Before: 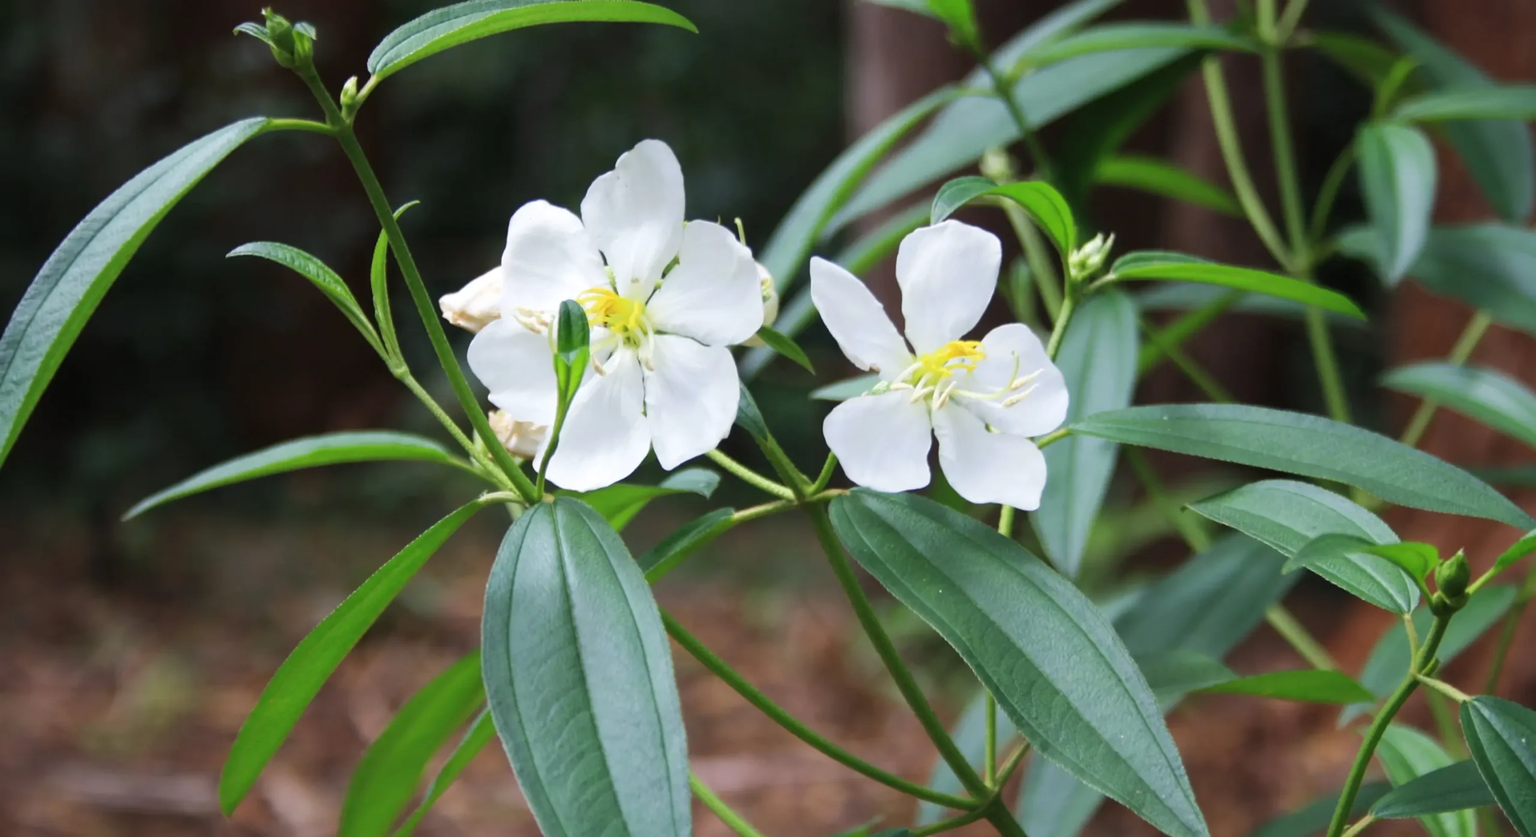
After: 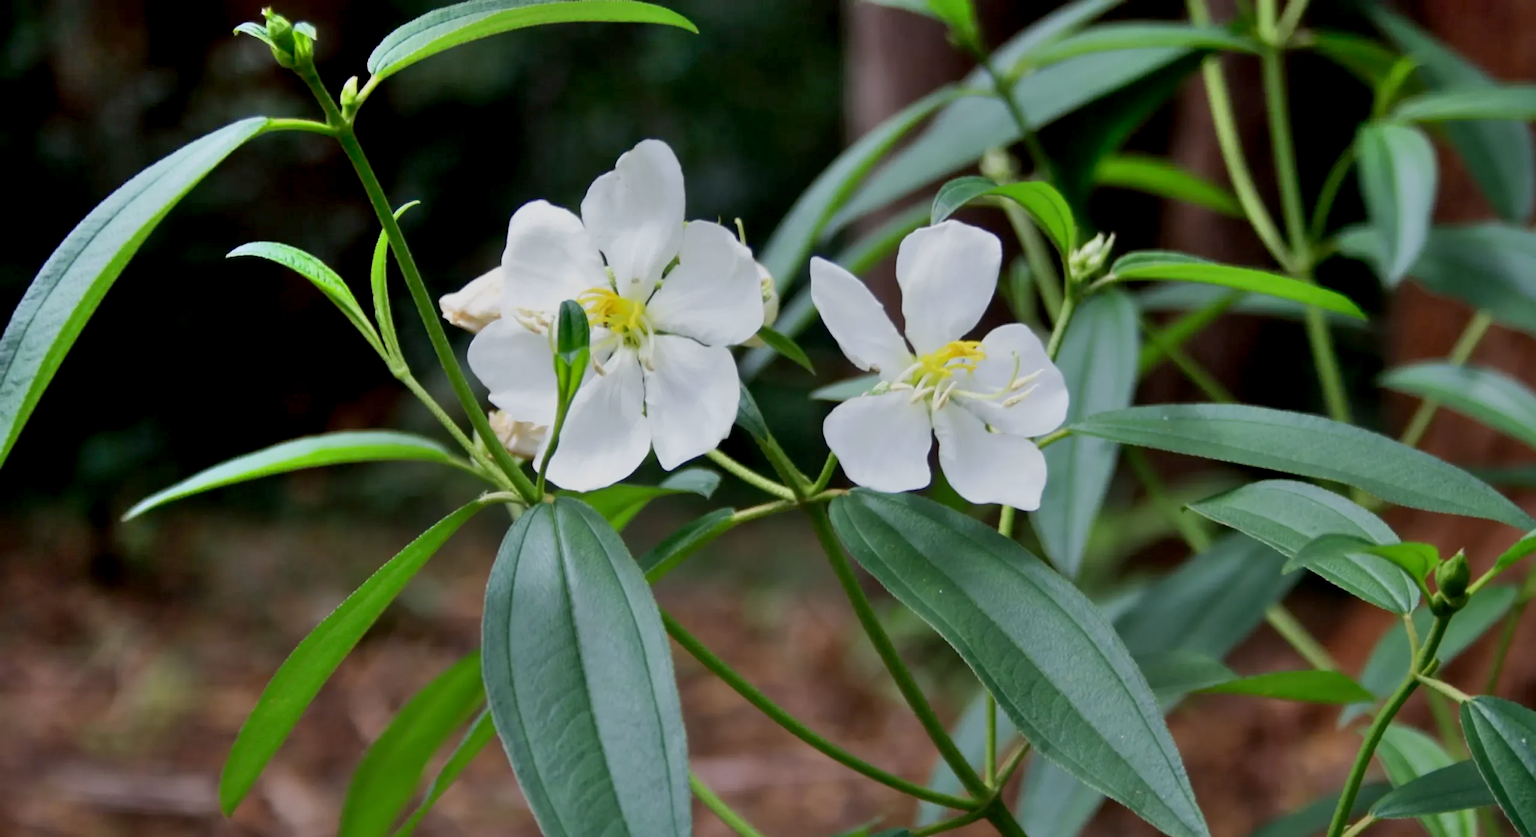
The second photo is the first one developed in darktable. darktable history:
exposure: black level correction 0.011, exposure -0.478 EV, compensate highlight preservation false
shadows and highlights: soften with gaussian
